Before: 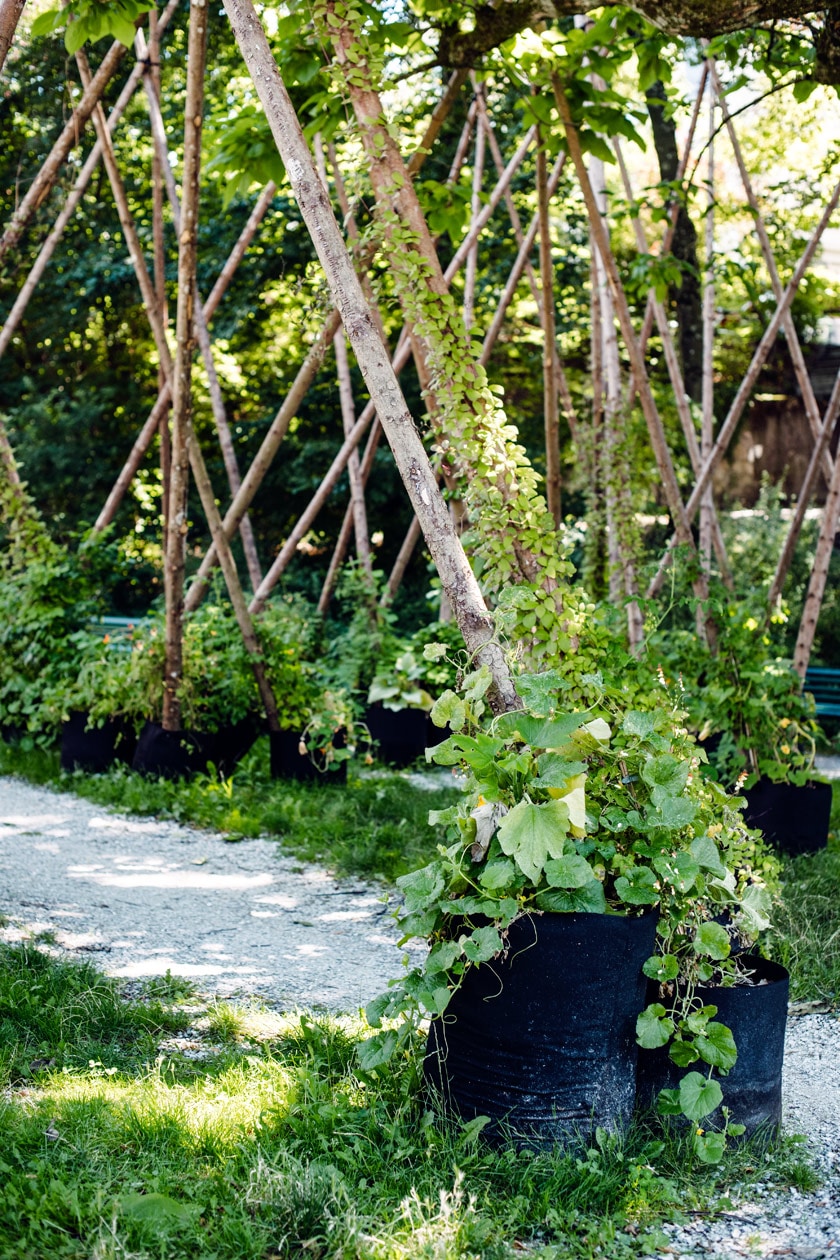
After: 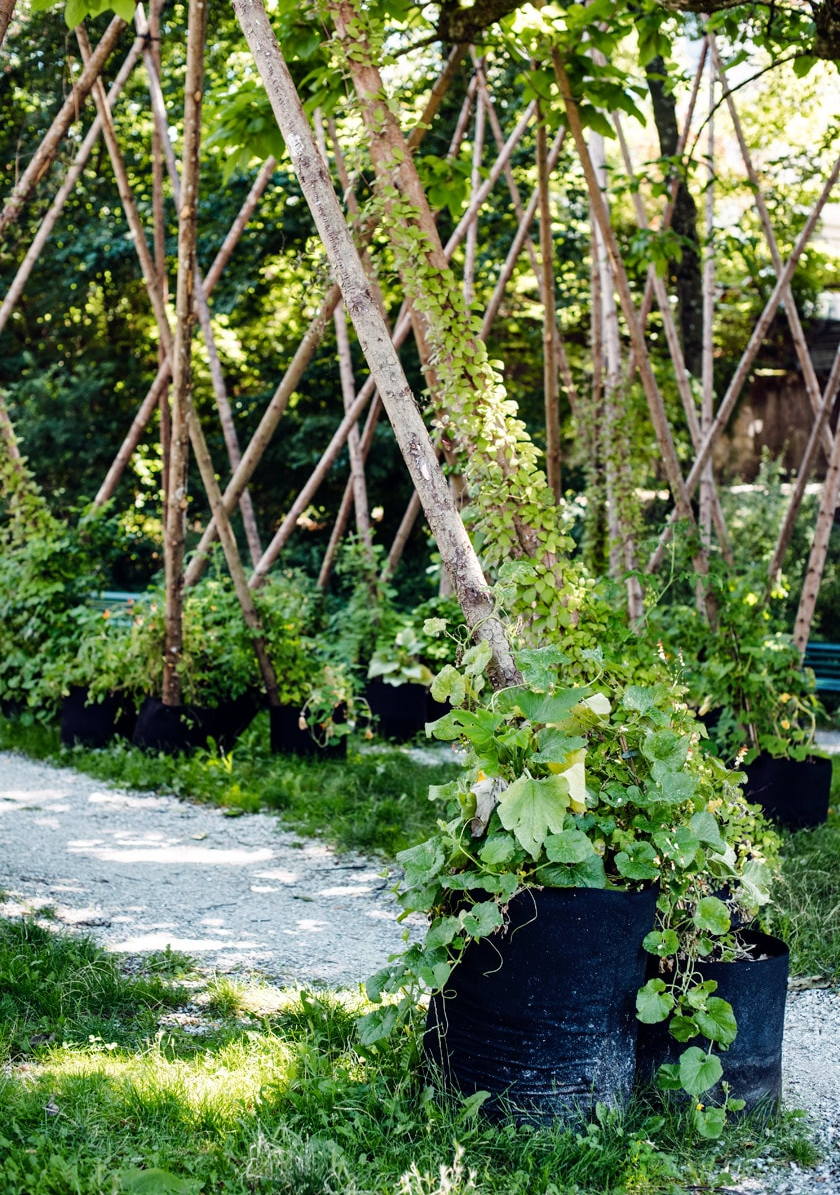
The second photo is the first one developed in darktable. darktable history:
crop and rotate: top 1.996%, bottom 3.144%
shadows and highlights: shadows 52.28, highlights -28.7, soften with gaussian
